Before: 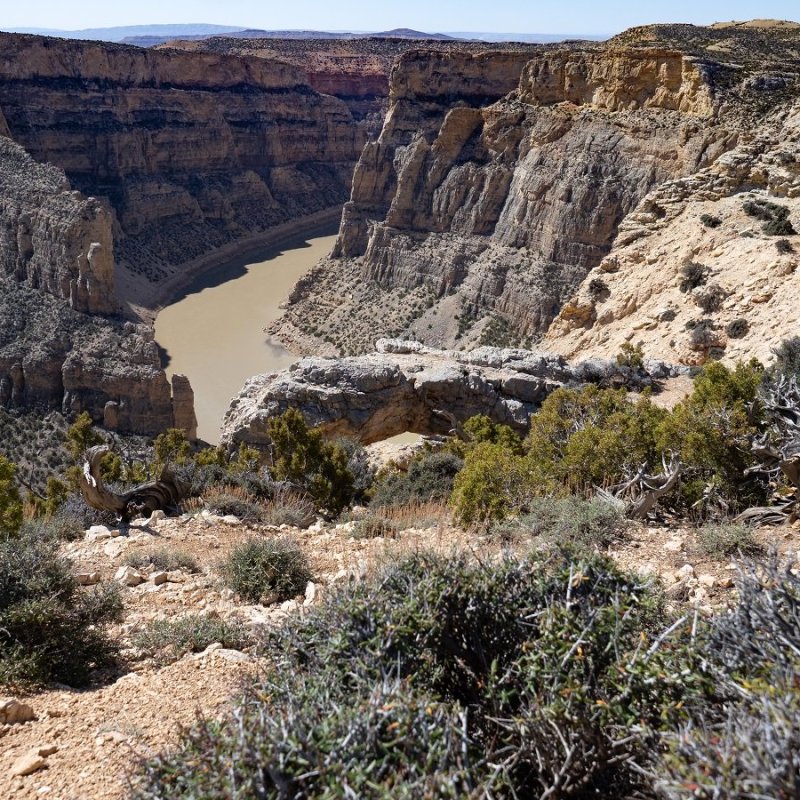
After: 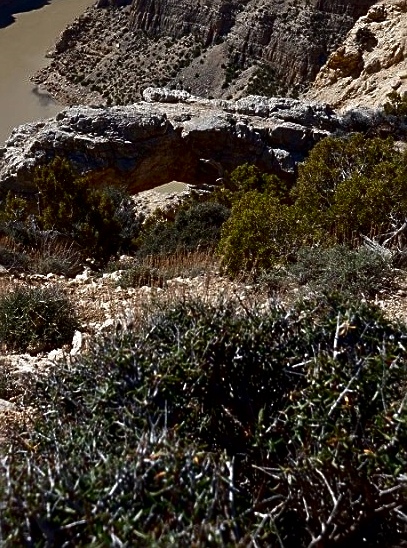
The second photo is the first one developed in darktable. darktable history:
sharpen: on, module defaults
contrast brightness saturation: brightness -0.525
crop and rotate: left 29.178%, top 31.445%, right 19.843%
